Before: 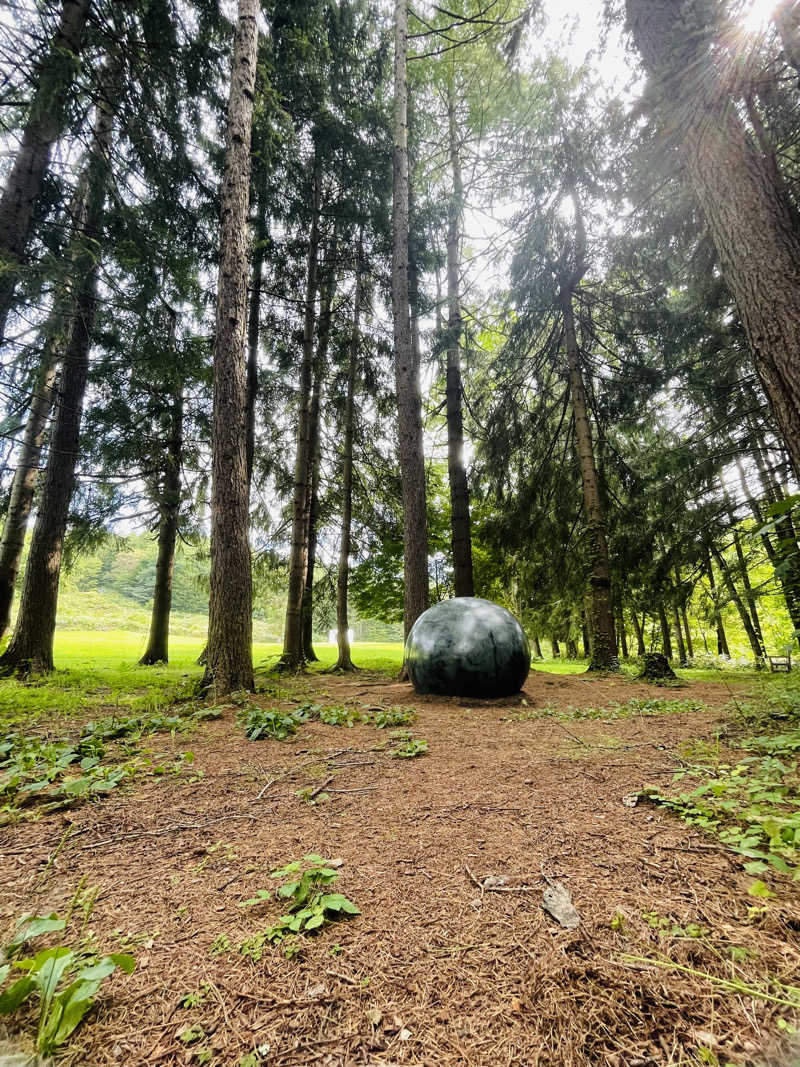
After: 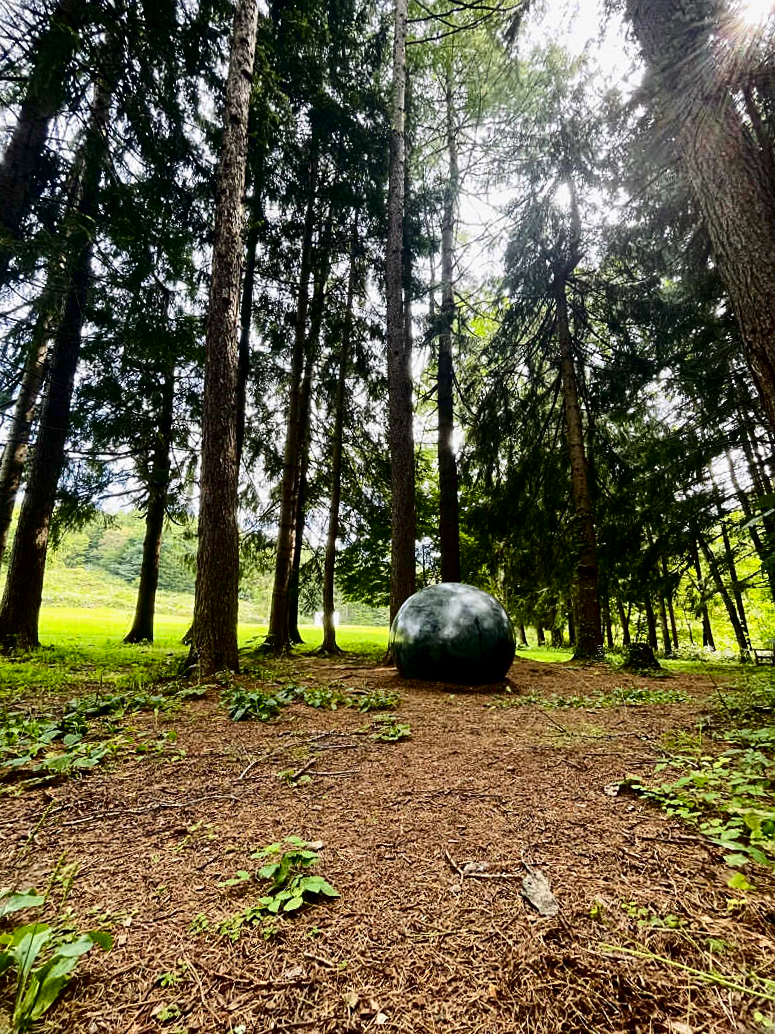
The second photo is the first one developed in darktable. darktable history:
sharpen: amount 0.211
contrast brightness saturation: contrast 0.236, brightness -0.237, saturation 0.15
crop and rotate: angle -1.35°
